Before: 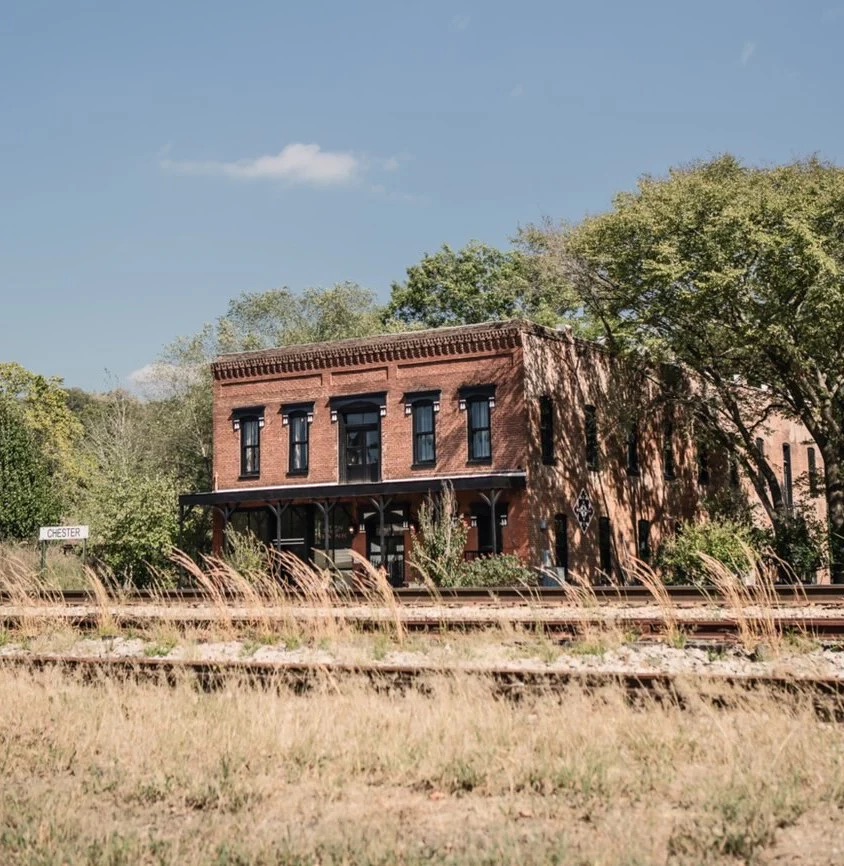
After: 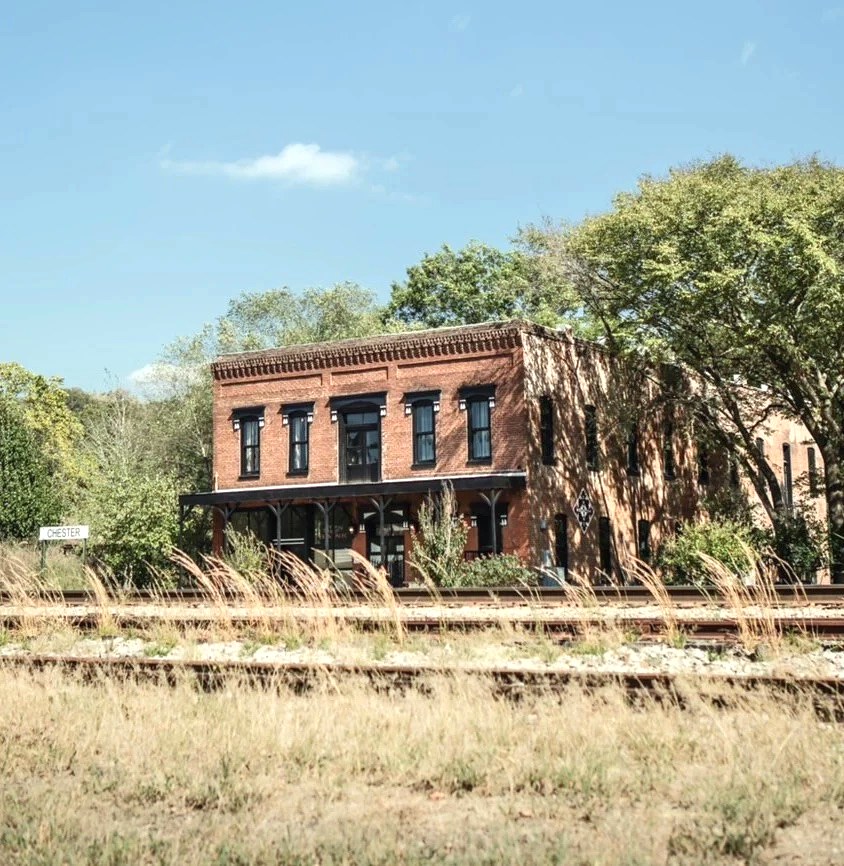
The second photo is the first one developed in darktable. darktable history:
exposure: black level correction 0, exposure 0.7 EV, compensate exposure bias true, compensate highlight preservation false
graduated density: rotation -180°, offset 24.95
color correction: highlights a* -6.69, highlights b* 0.49
